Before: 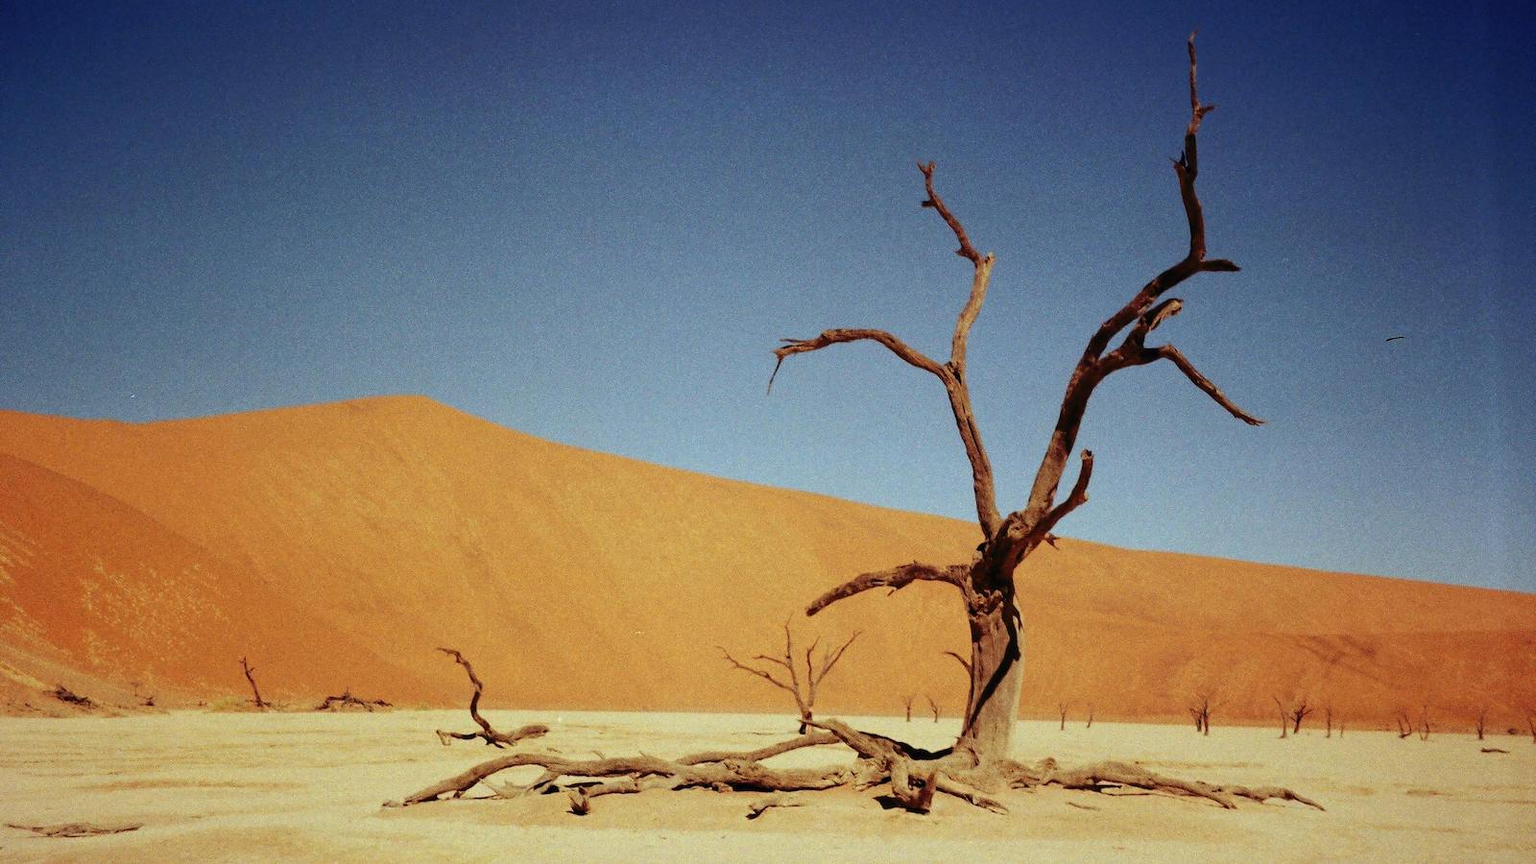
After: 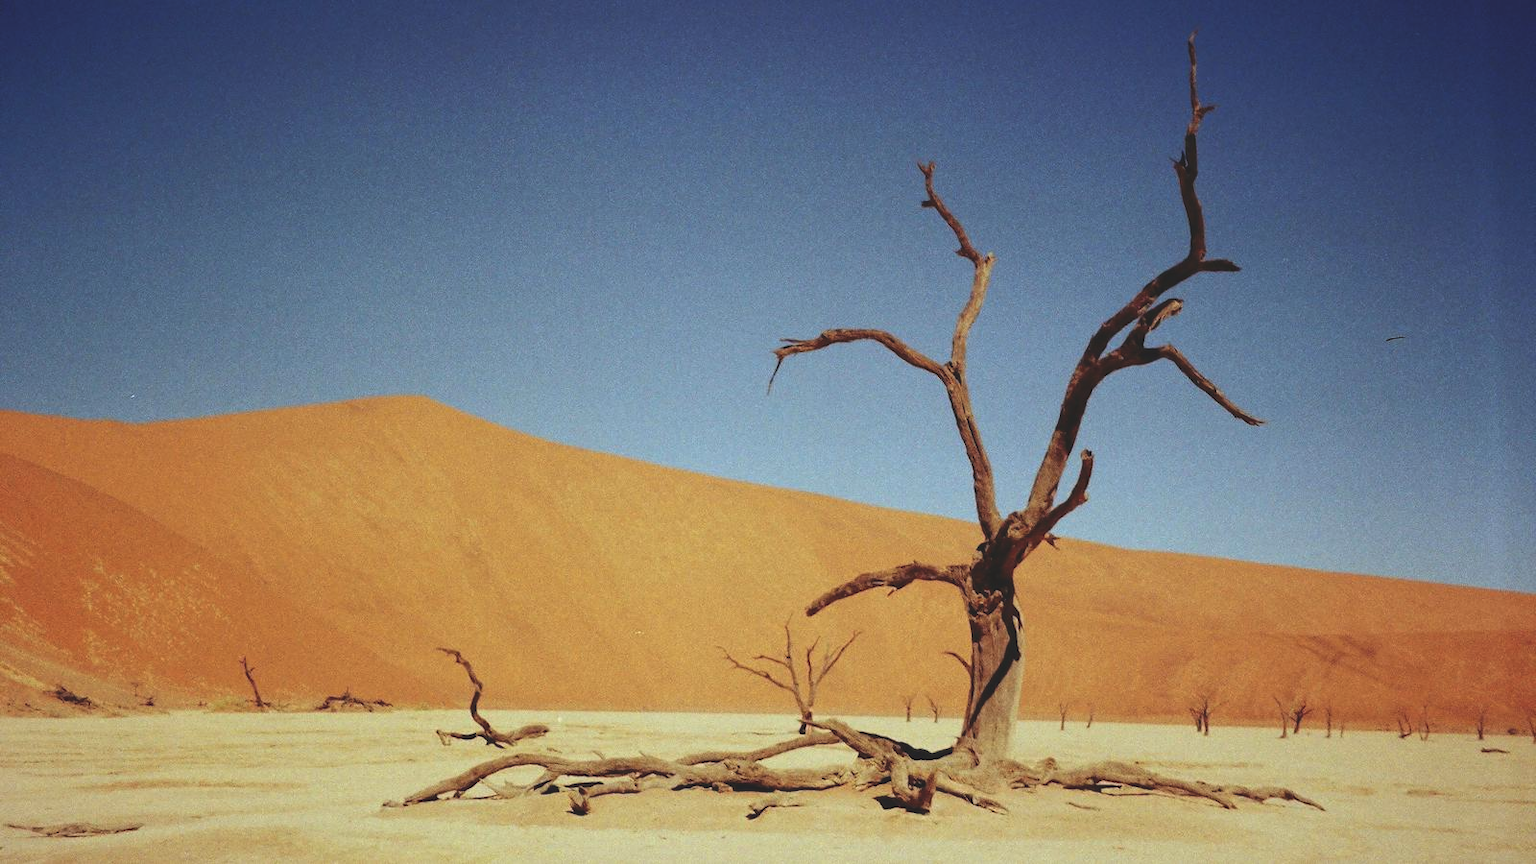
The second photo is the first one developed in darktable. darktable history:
exposure: black level correction -0.015, compensate highlight preservation false
white balance: red 0.982, blue 1.018
